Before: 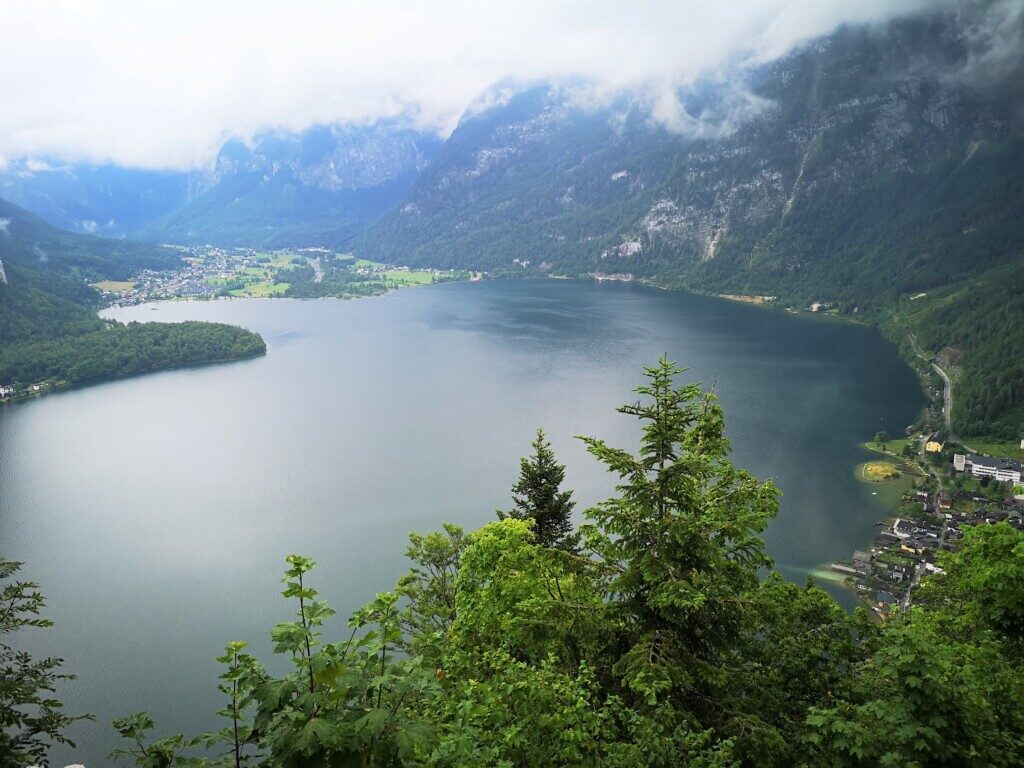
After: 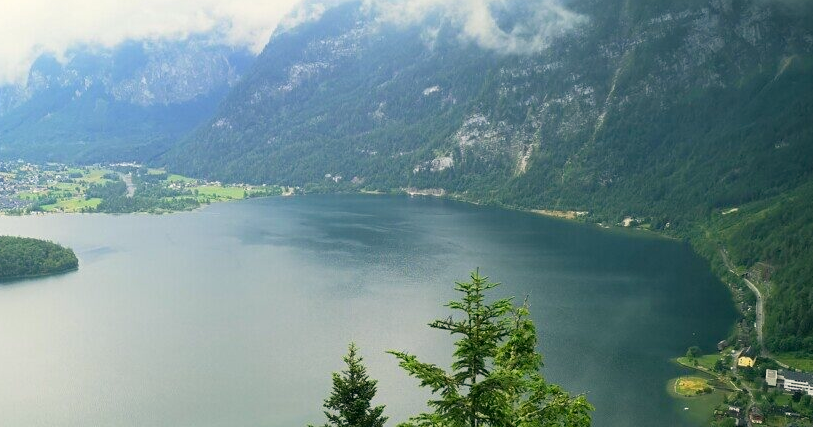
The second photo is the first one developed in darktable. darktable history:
color correction: highlights a* -0.482, highlights b* 9.48, shadows a* -9.48, shadows b* 0.803
crop: left 18.38%, top 11.092%, right 2.134%, bottom 33.217%
